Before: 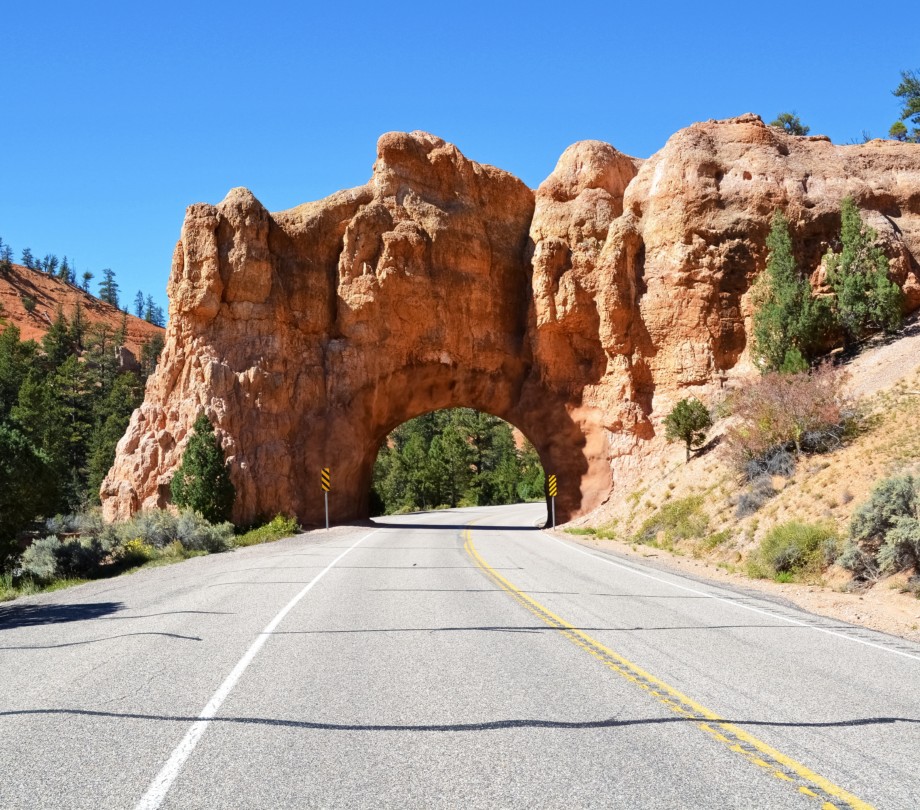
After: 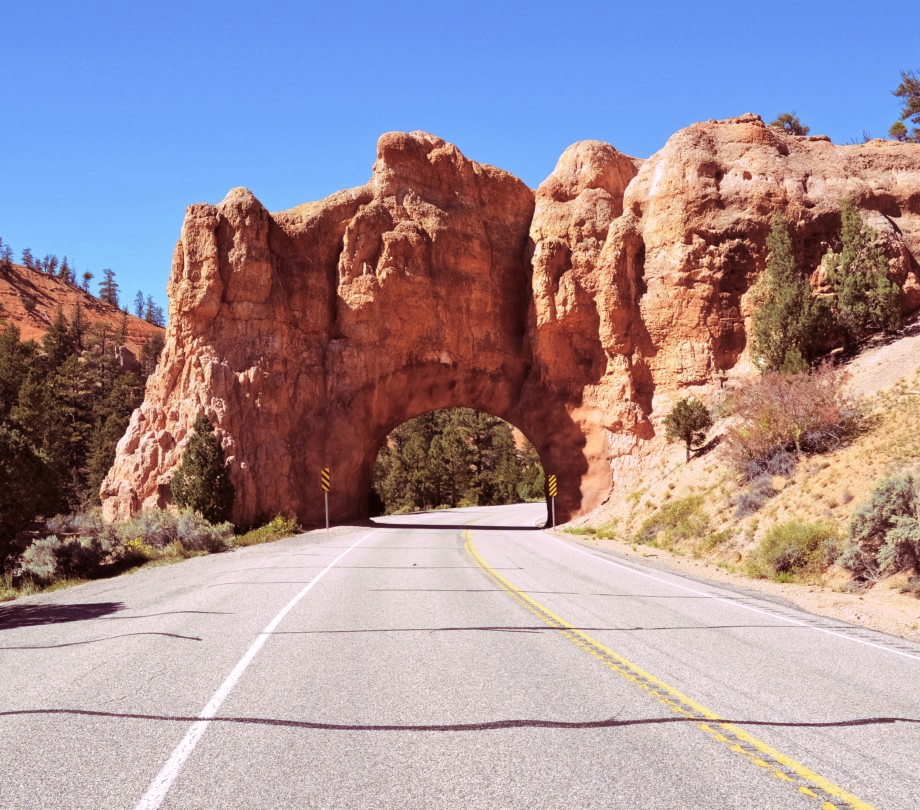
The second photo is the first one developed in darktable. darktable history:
rgb levels: mode RGB, independent channels, levels [[0, 0.474, 1], [0, 0.5, 1], [0, 0.5, 1]]
split-toning: highlights › hue 298.8°, highlights › saturation 0.73, compress 41.76%
